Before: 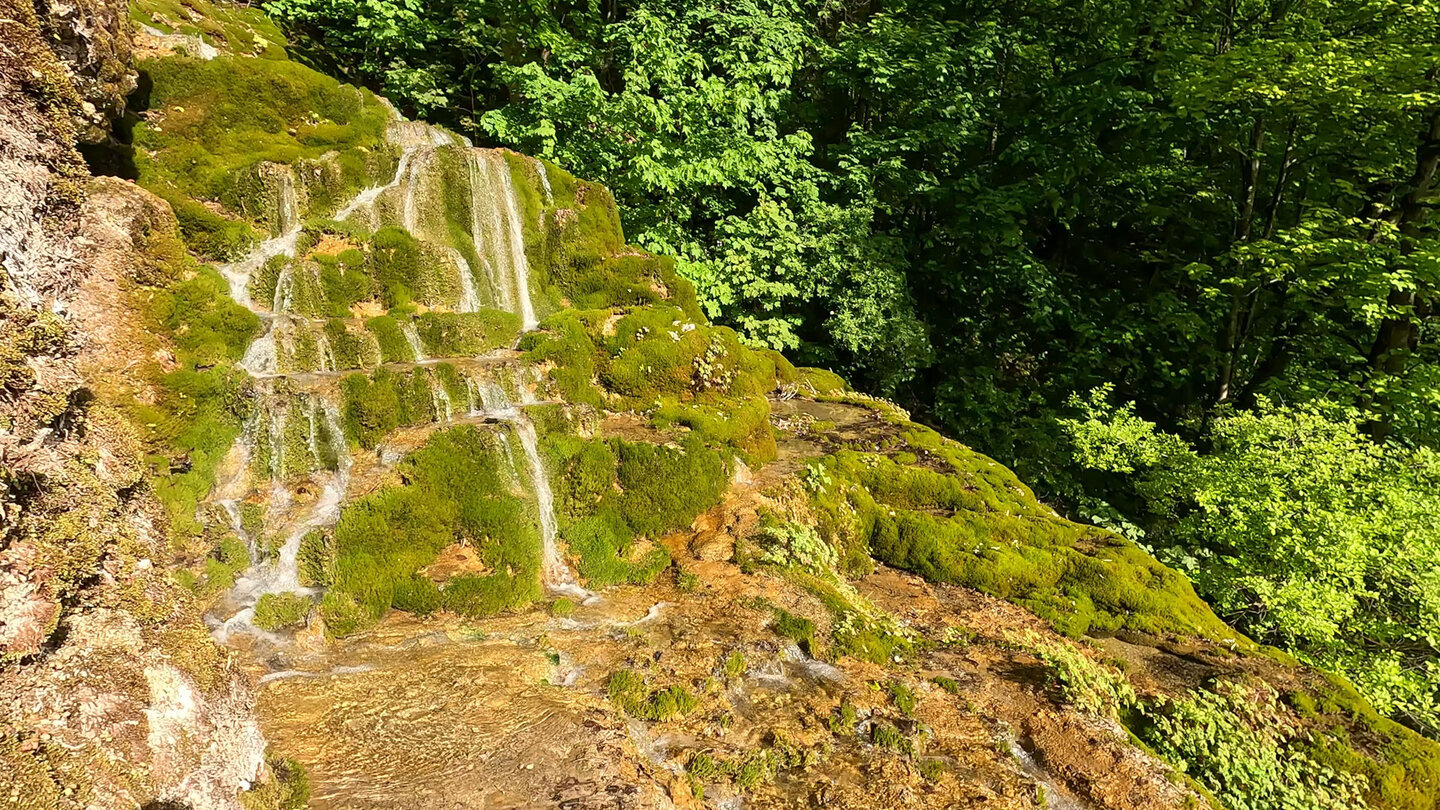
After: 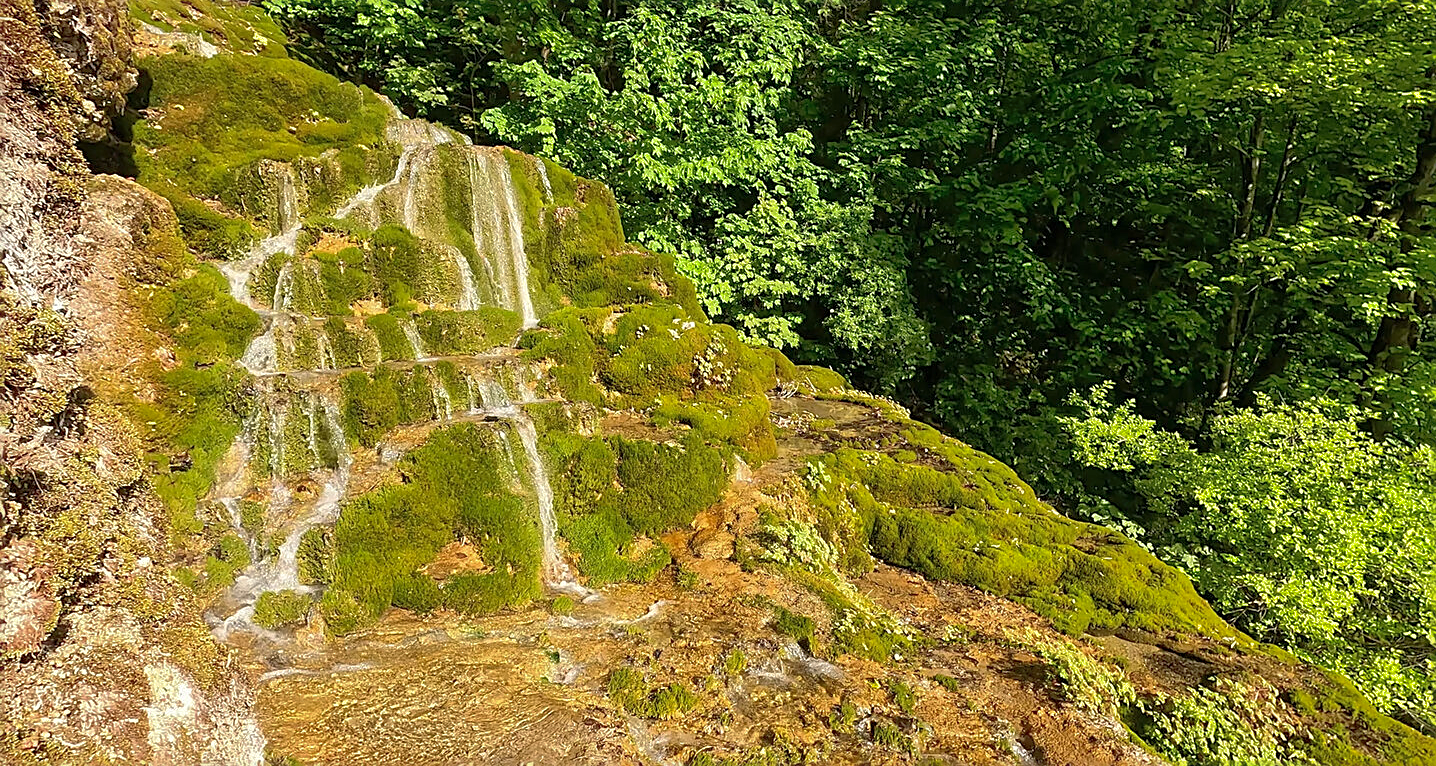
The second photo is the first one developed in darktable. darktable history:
crop: top 0.281%, right 0.256%, bottom 5.076%
sharpen: on, module defaults
shadows and highlights: on, module defaults
